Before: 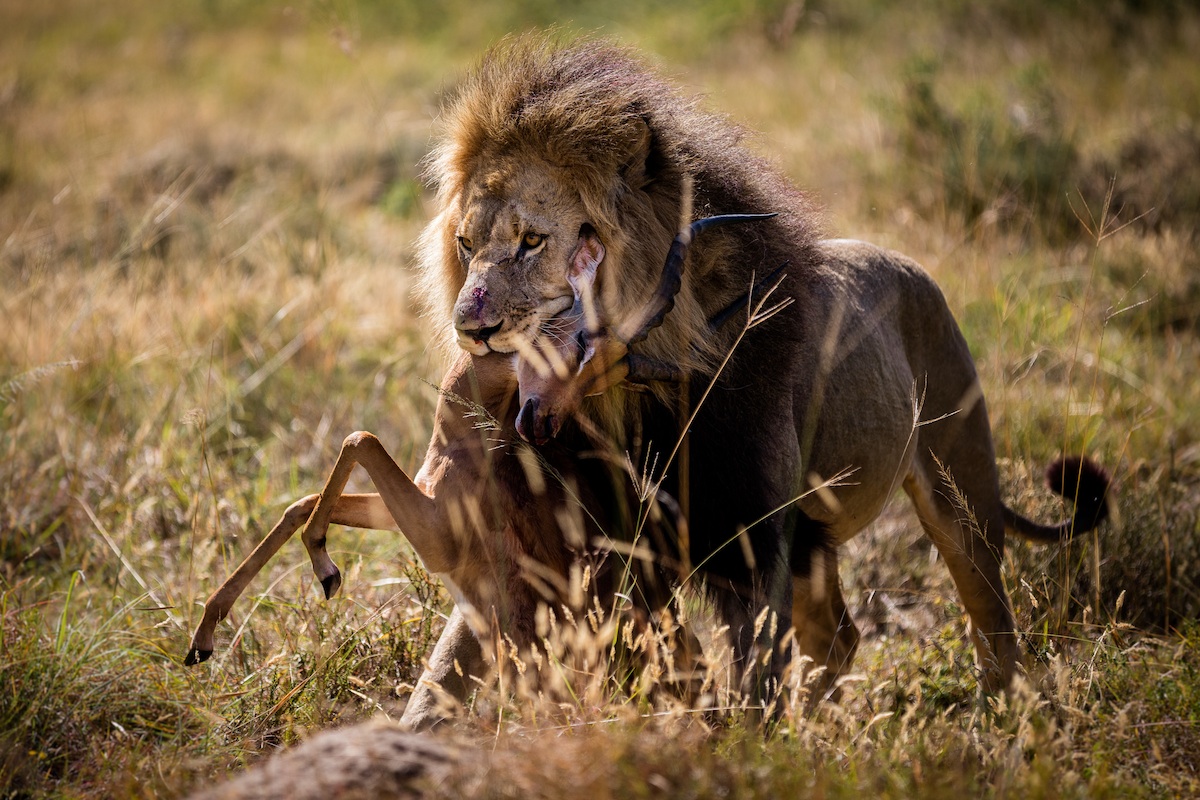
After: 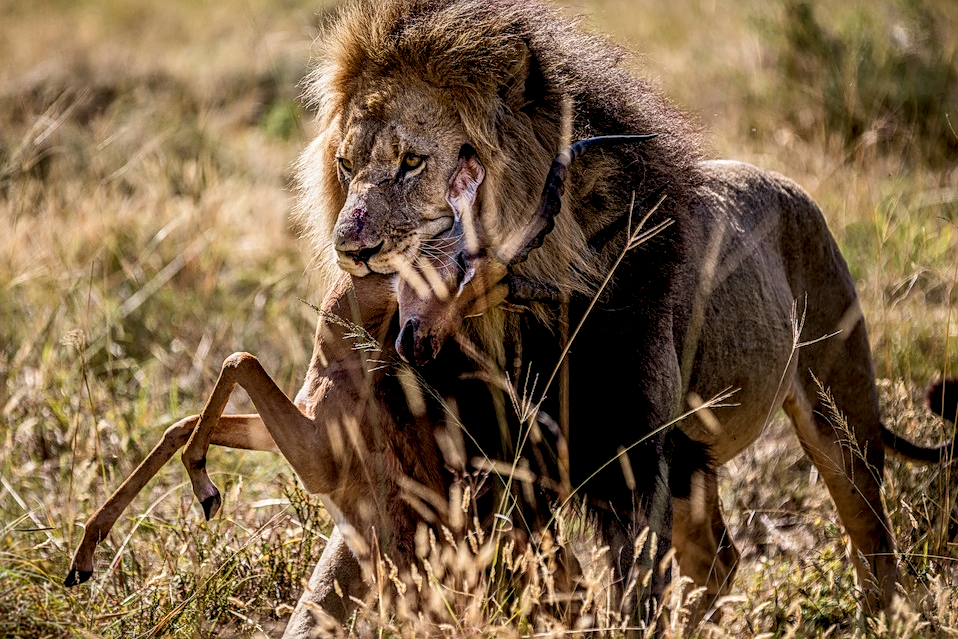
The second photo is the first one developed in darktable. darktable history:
rgb curve: curves: ch0 [(0, 0) (0.072, 0.166) (0.217, 0.293) (0.414, 0.42) (1, 1)], compensate middle gray true, preserve colors basic power
filmic rgb: black relative exposure -7.65 EV, white relative exposure 4.56 EV, hardness 3.61, color science v6 (2022)
crop and rotate: left 10.071%, top 10.071%, right 10.02%, bottom 10.02%
local contrast: highlights 0%, shadows 0%, detail 182%
sharpen: amount 0.478
